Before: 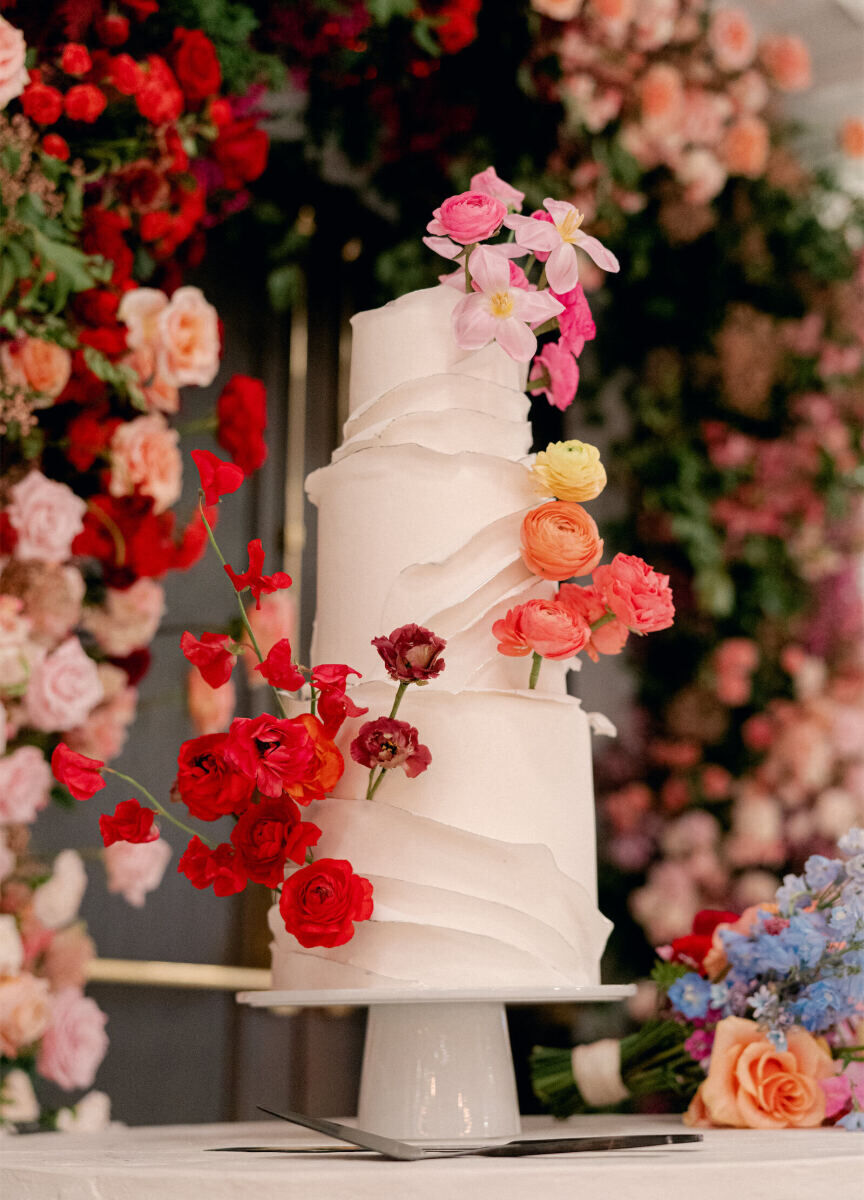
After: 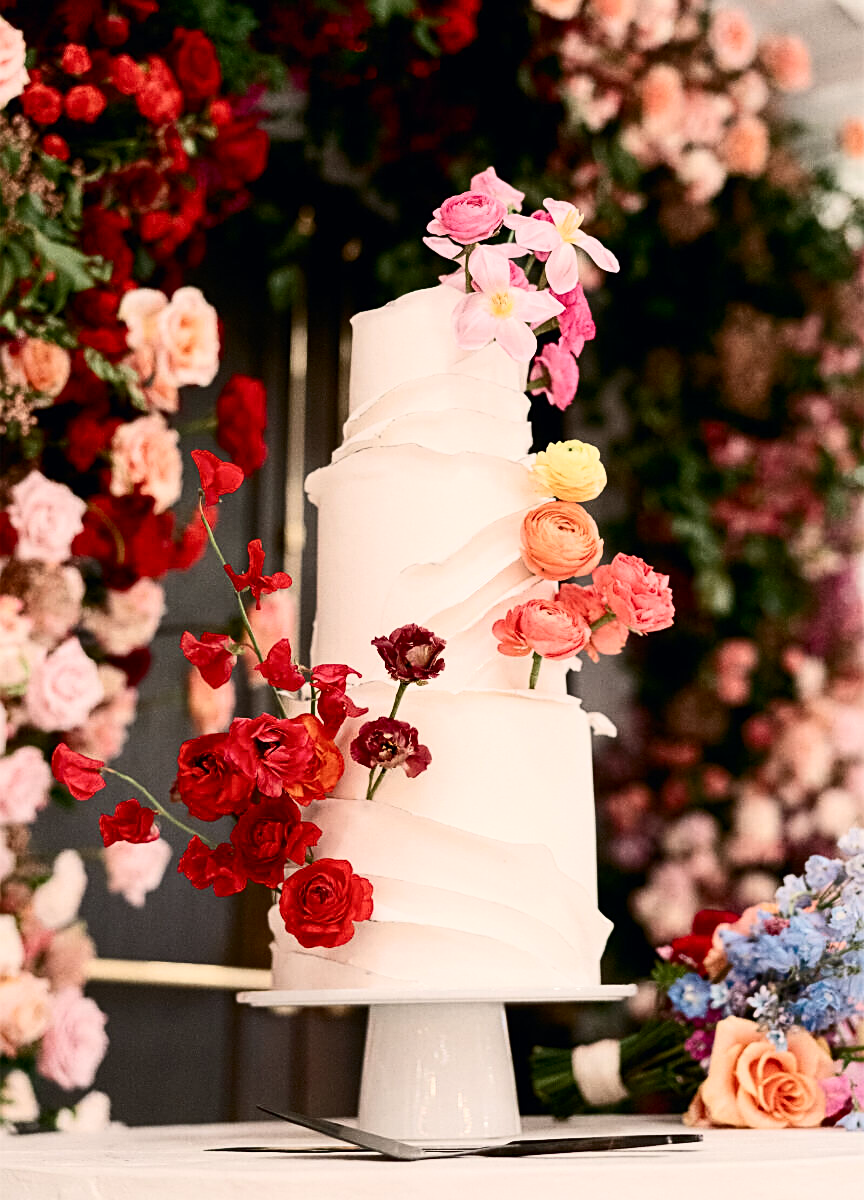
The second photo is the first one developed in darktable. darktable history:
sharpen: on, module defaults
contrast brightness saturation: contrast 0.39, brightness 0.1
